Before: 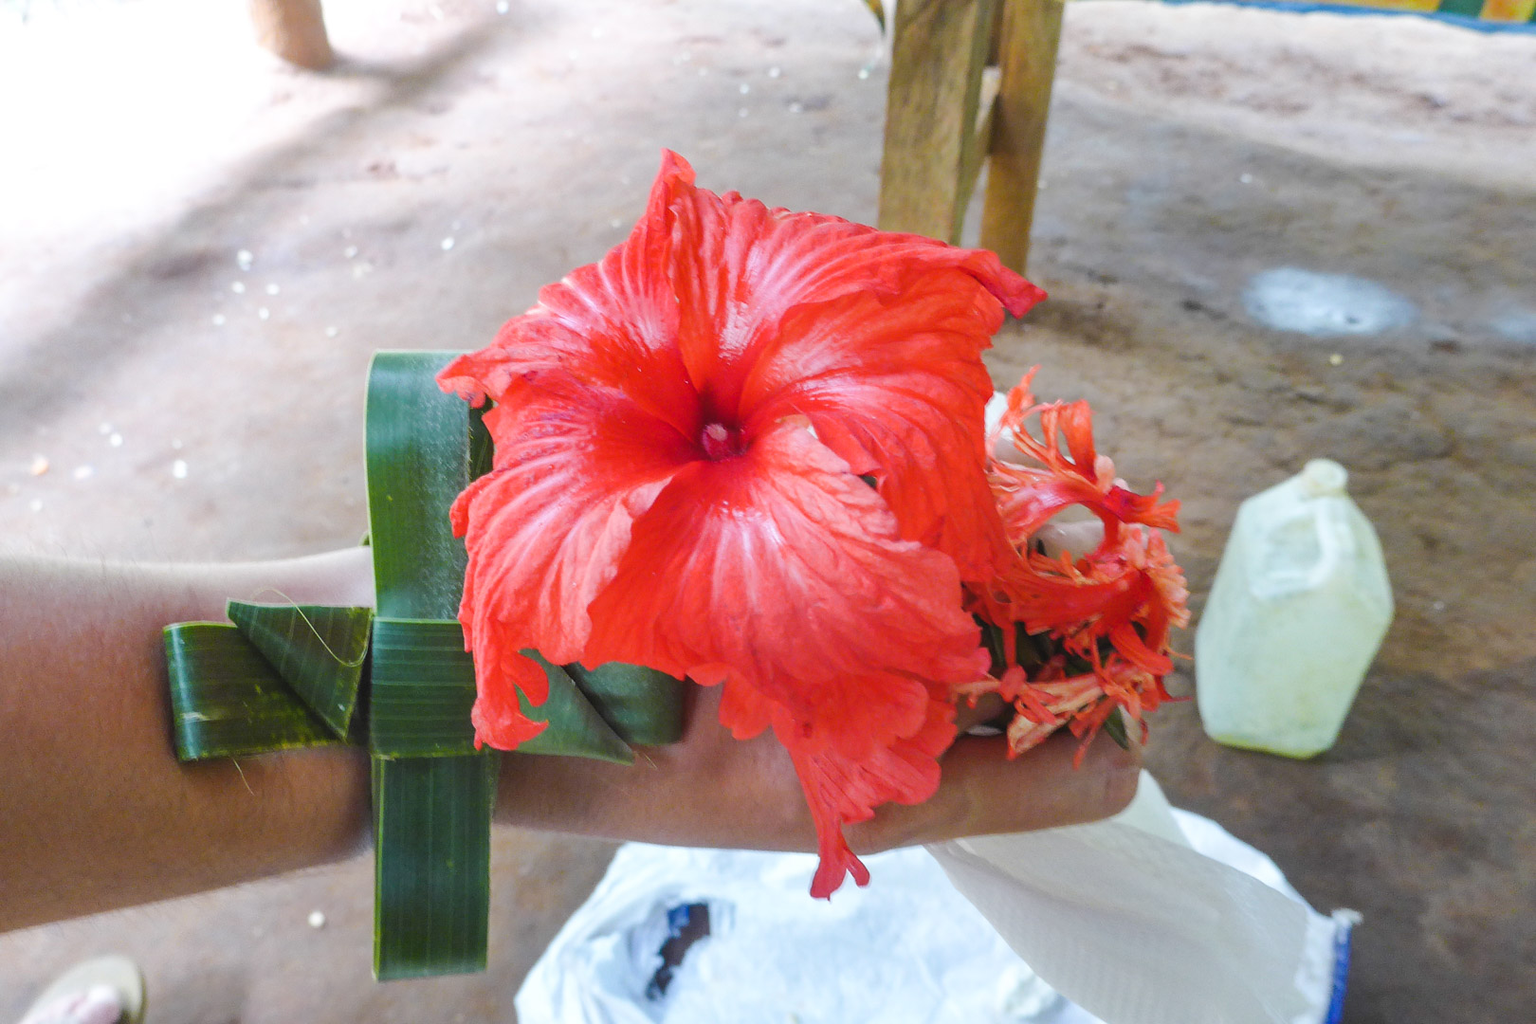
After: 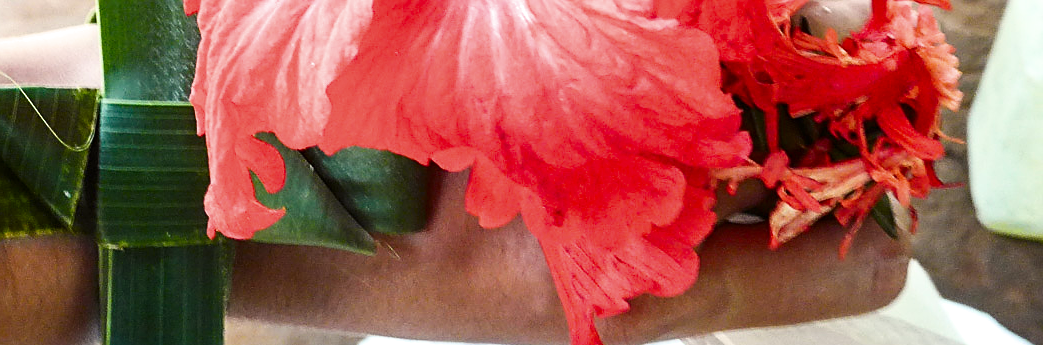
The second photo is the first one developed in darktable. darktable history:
contrast brightness saturation: contrast 0.1, brightness -0.26, saturation 0.14
white balance: red 1.045, blue 0.932
crop: left 18.091%, top 51.13%, right 17.525%, bottom 16.85%
sharpen: on, module defaults
filmic rgb: white relative exposure 2.45 EV, hardness 6.33
color balance: contrast -15%
exposure: exposure 0.661 EV, compensate highlight preservation false
